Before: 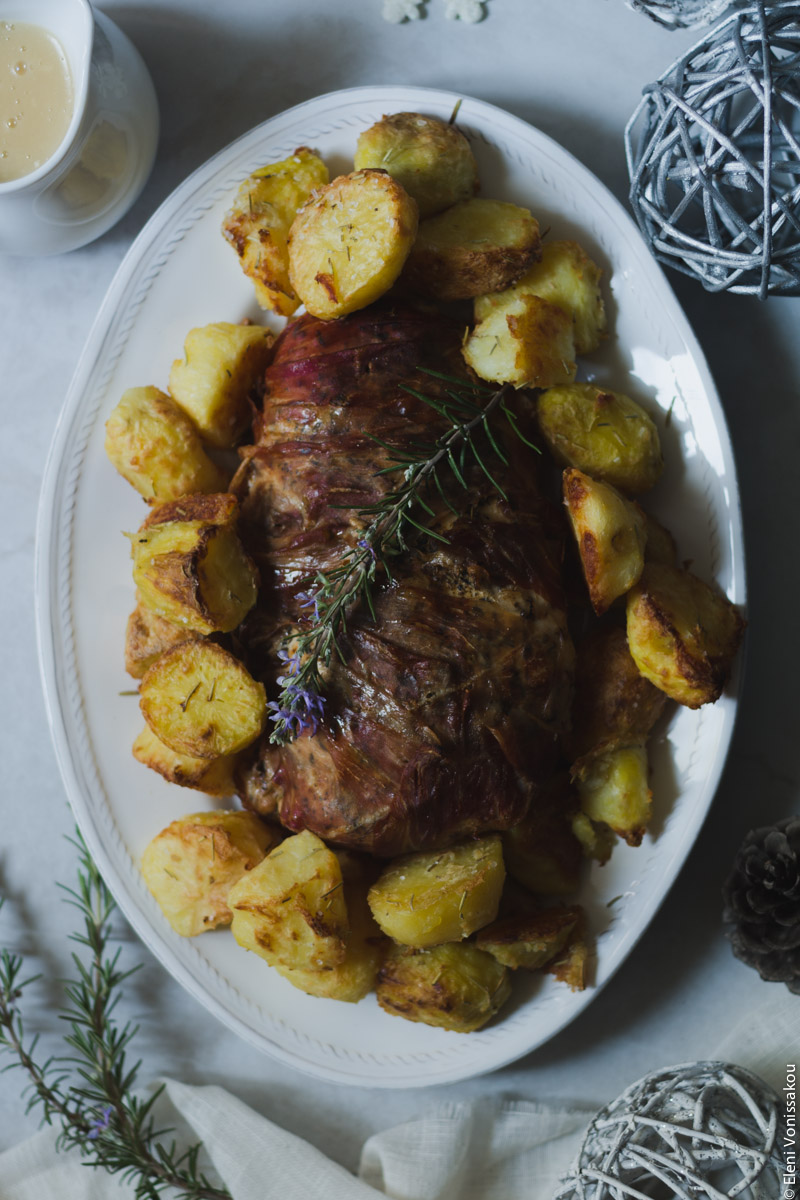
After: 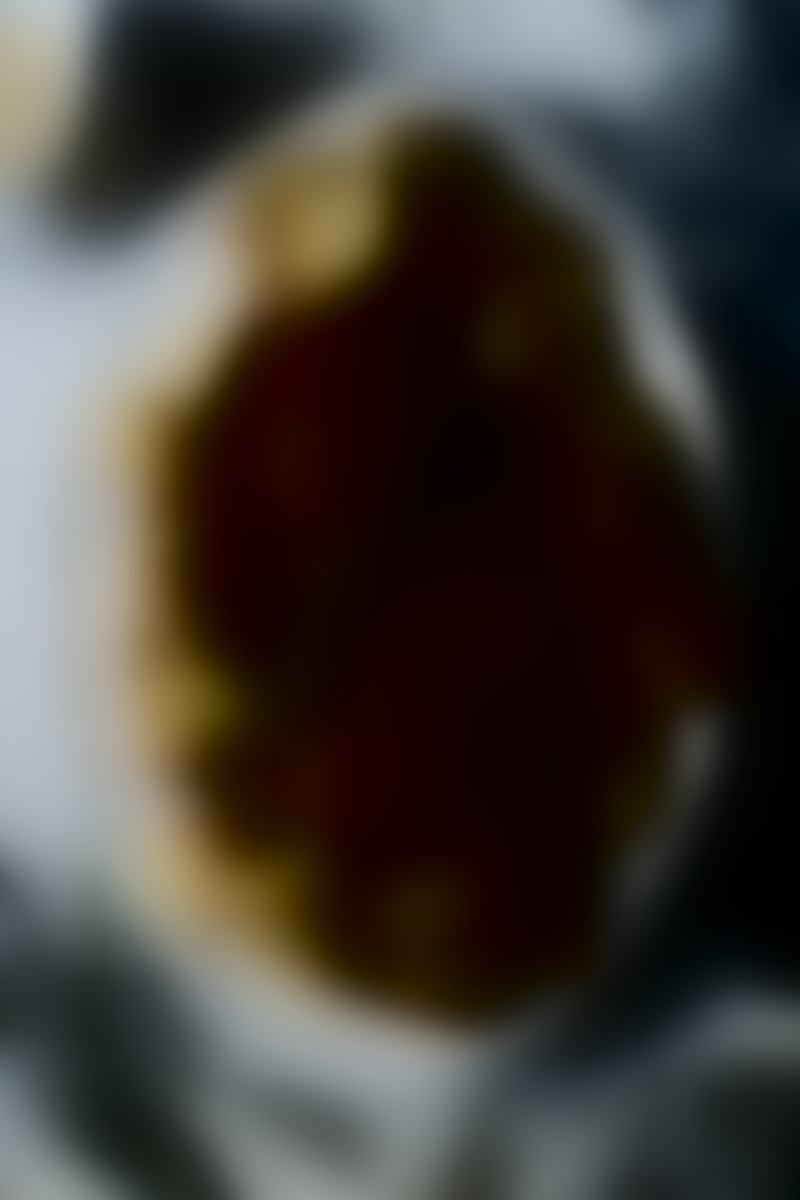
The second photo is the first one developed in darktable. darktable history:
contrast brightness saturation: contrast 0.07
lowpass: radius 31.92, contrast 1.72, brightness -0.98, saturation 0.94
white balance: red 1.009, blue 0.985
